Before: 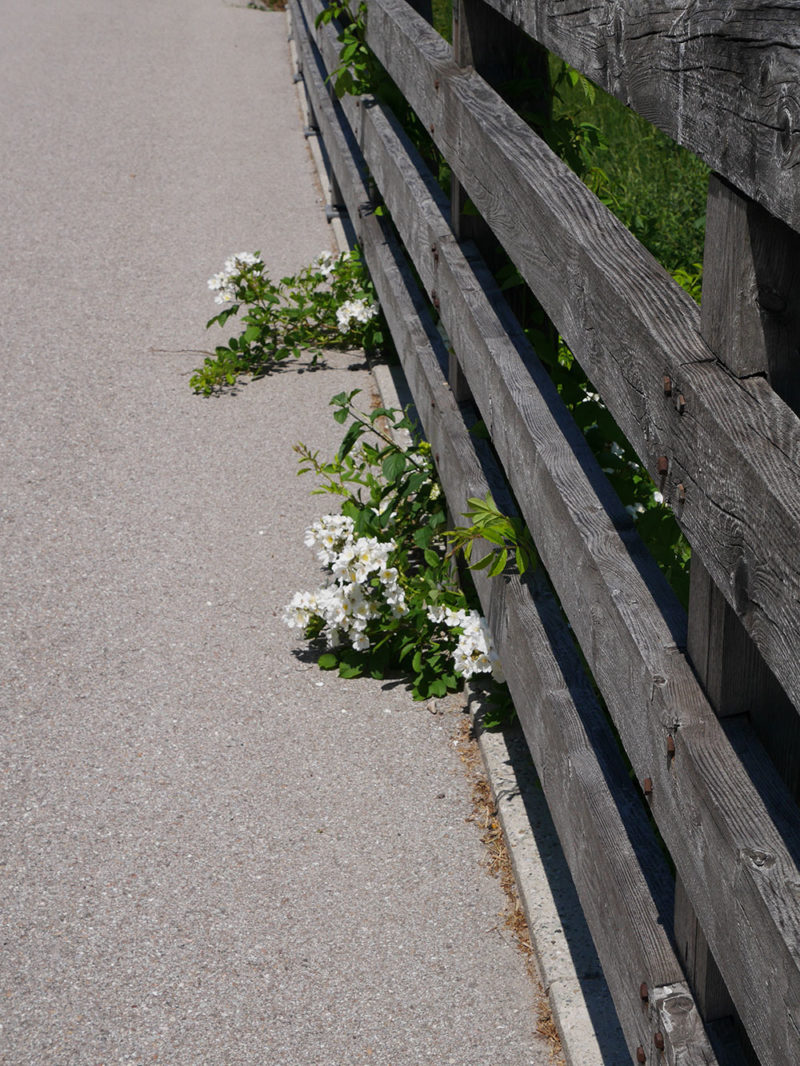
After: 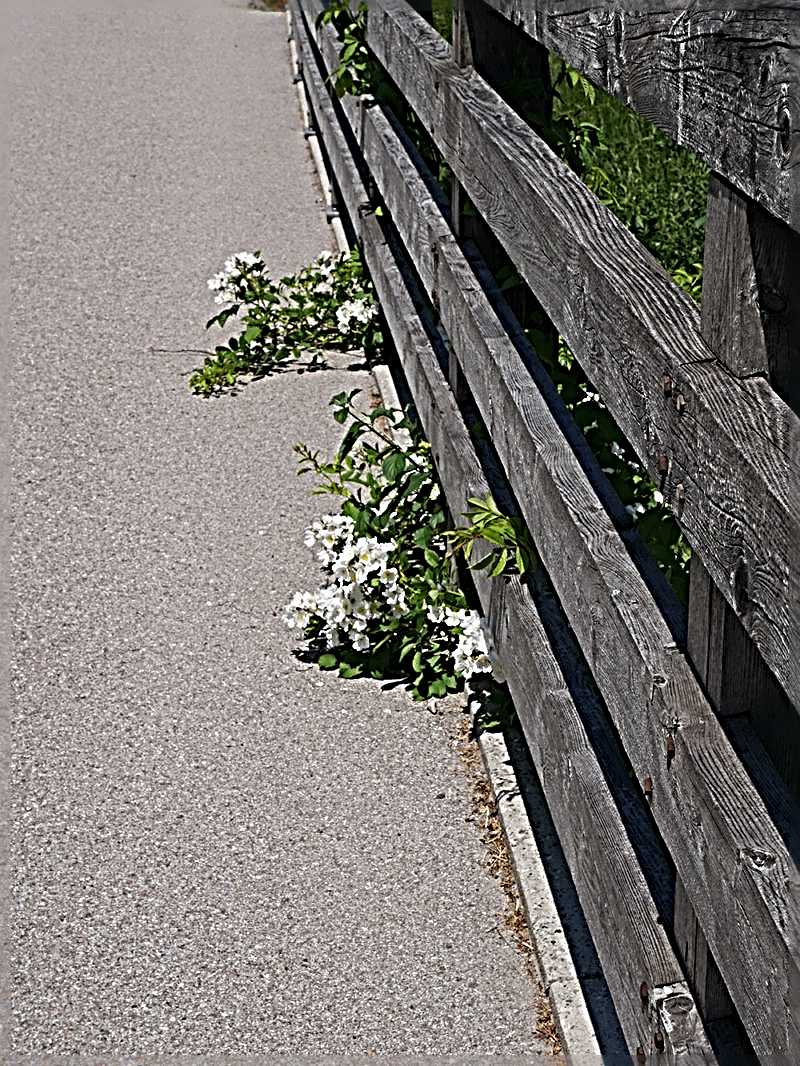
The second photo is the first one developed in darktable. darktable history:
white balance: red 1, blue 1
sharpen: radius 4.001, amount 2
